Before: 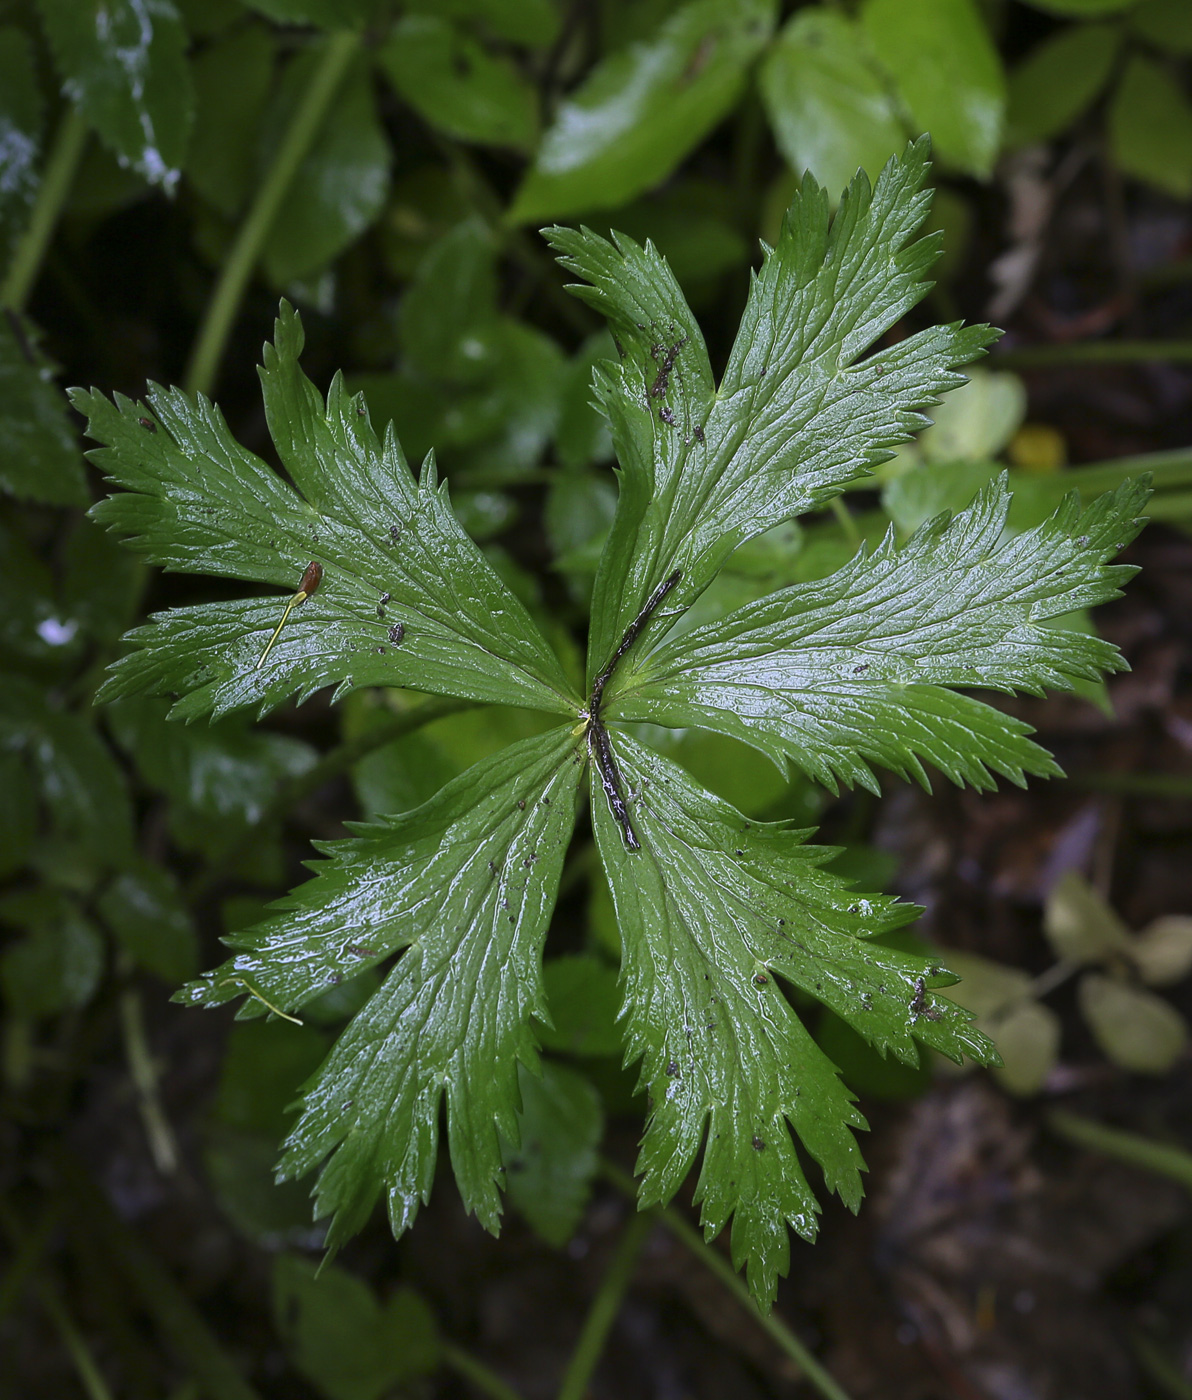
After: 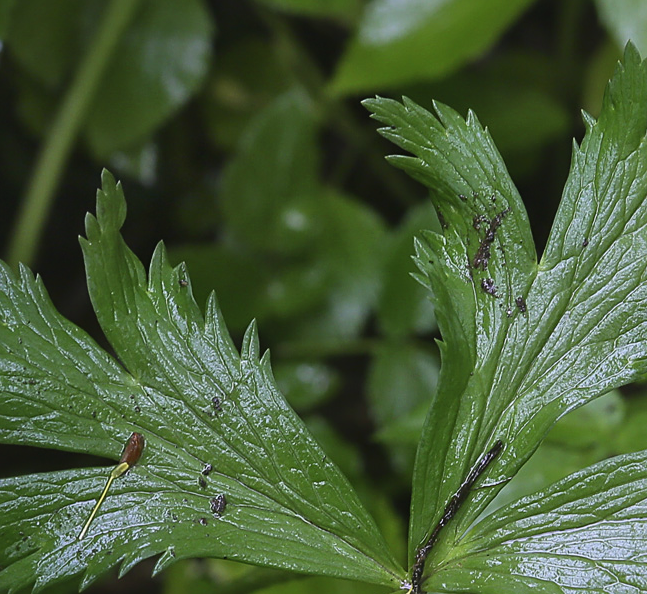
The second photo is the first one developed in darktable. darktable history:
contrast brightness saturation: contrast -0.117
sharpen: amount 0.215
local contrast: mode bilateral grid, contrast 21, coarseness 49, detail 119%, midtone range 0.2
crop: left 14.94%, top 9.245%, right 30.772%, bottom 48.115%
